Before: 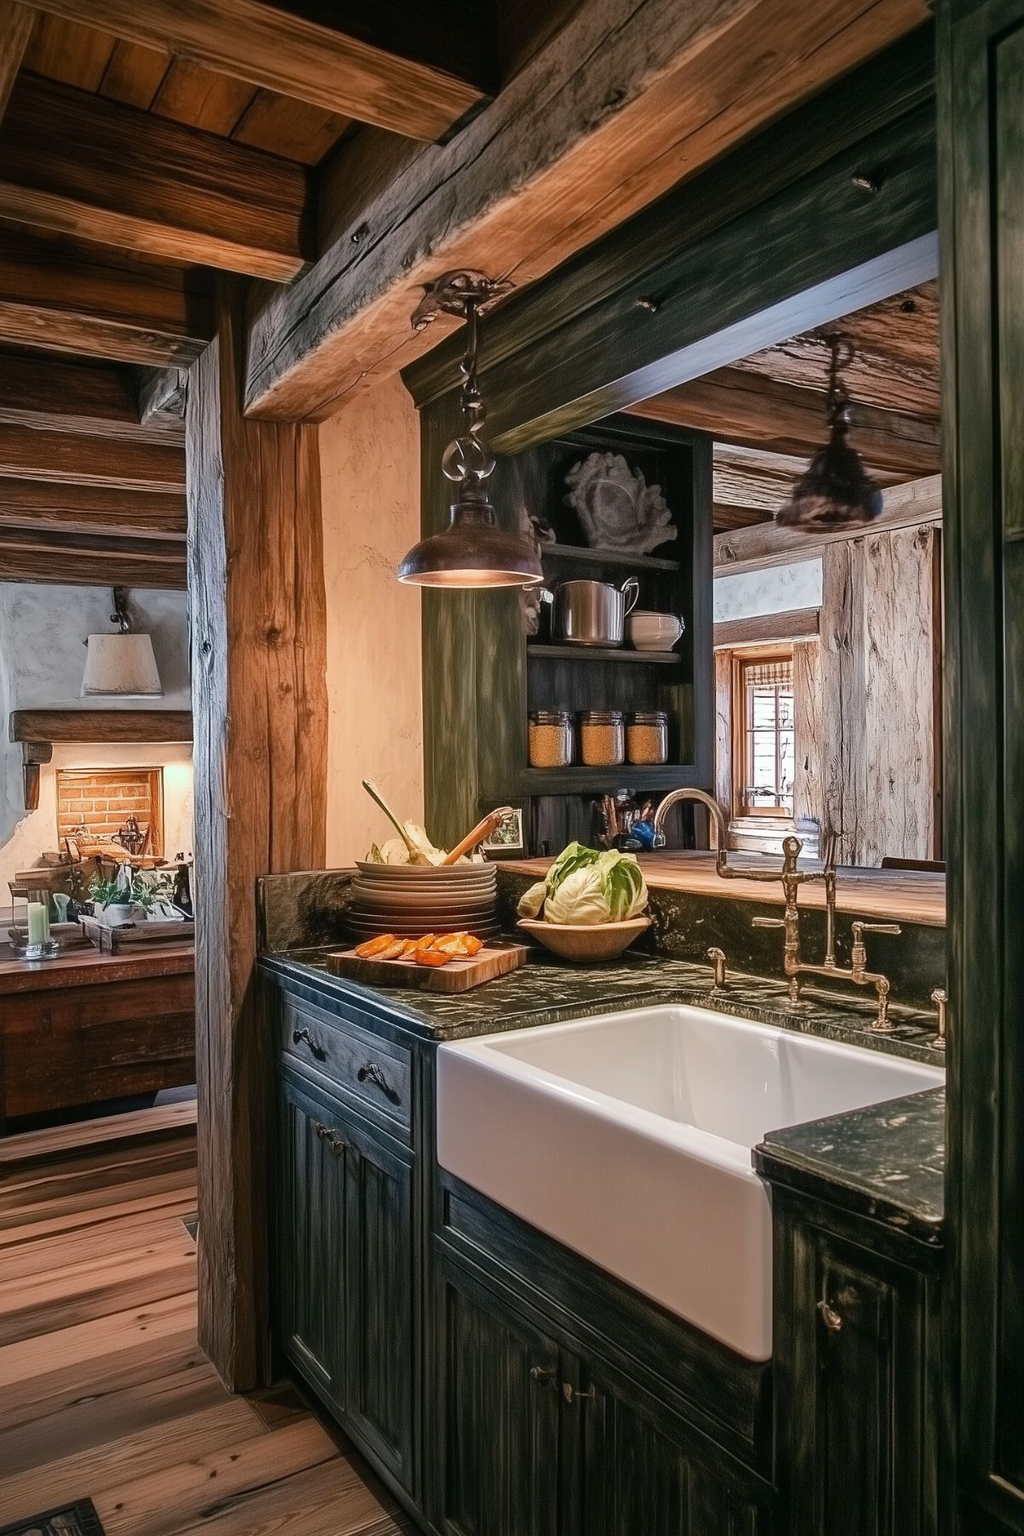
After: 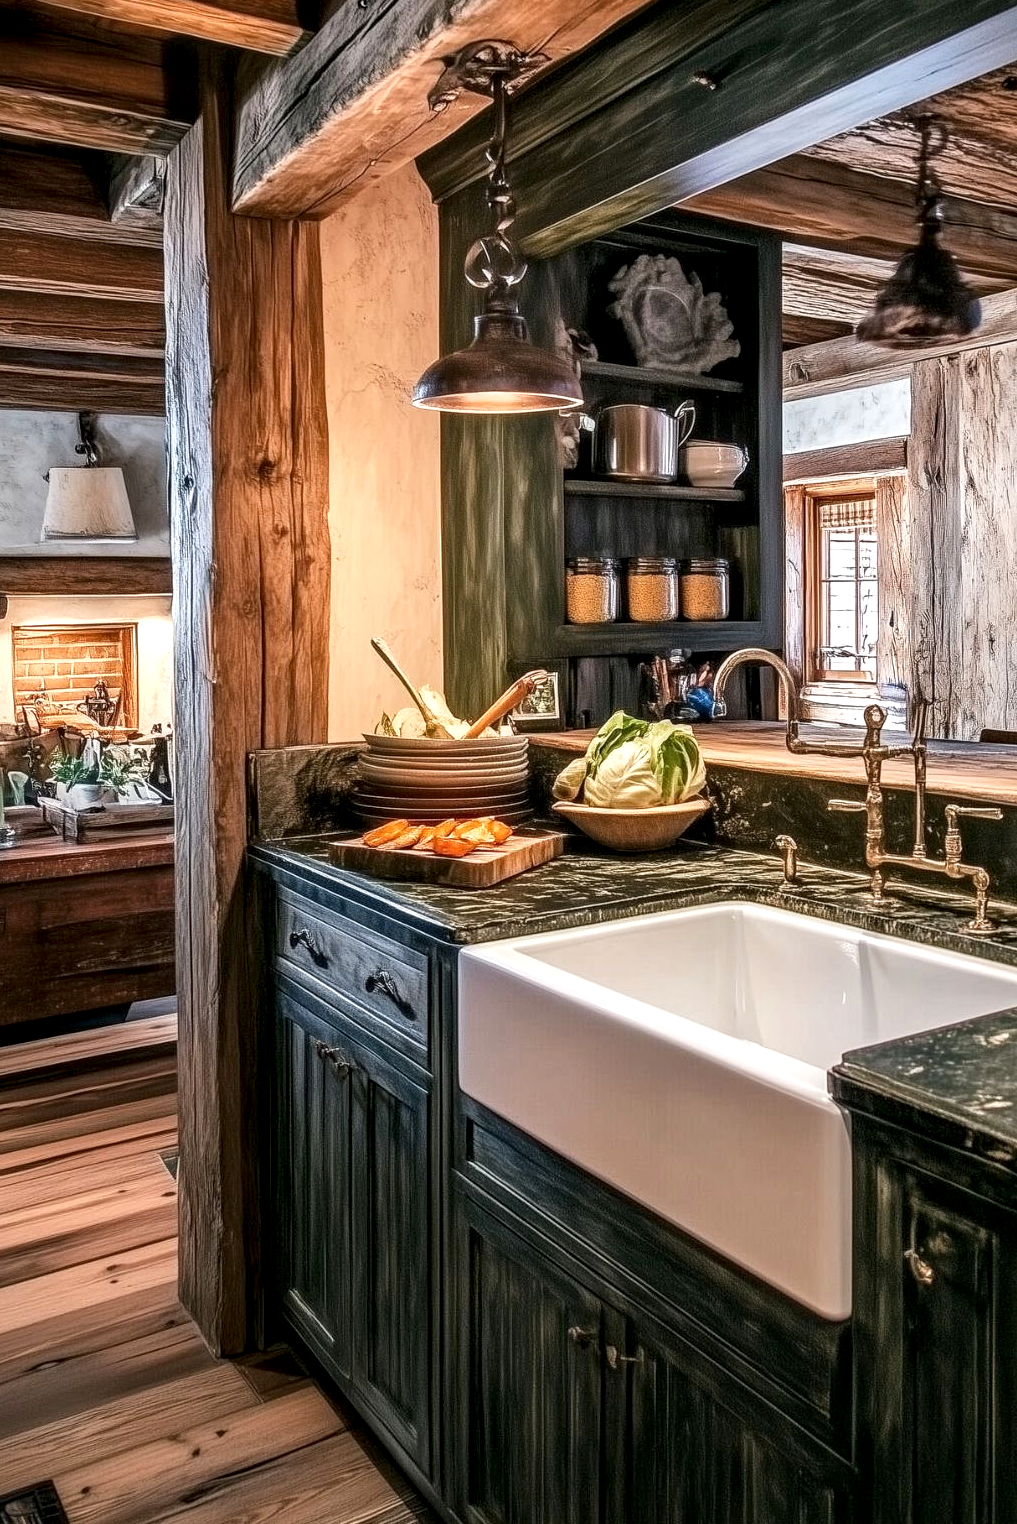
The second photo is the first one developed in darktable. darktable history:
crop and rotate: left 4.649%, top 15.359%, right 10.659%
local contrast: detail 154%
base curve: curves: ch0 [(0, 0) (0.666, 0.806) (1, 1)], preserve colors none
